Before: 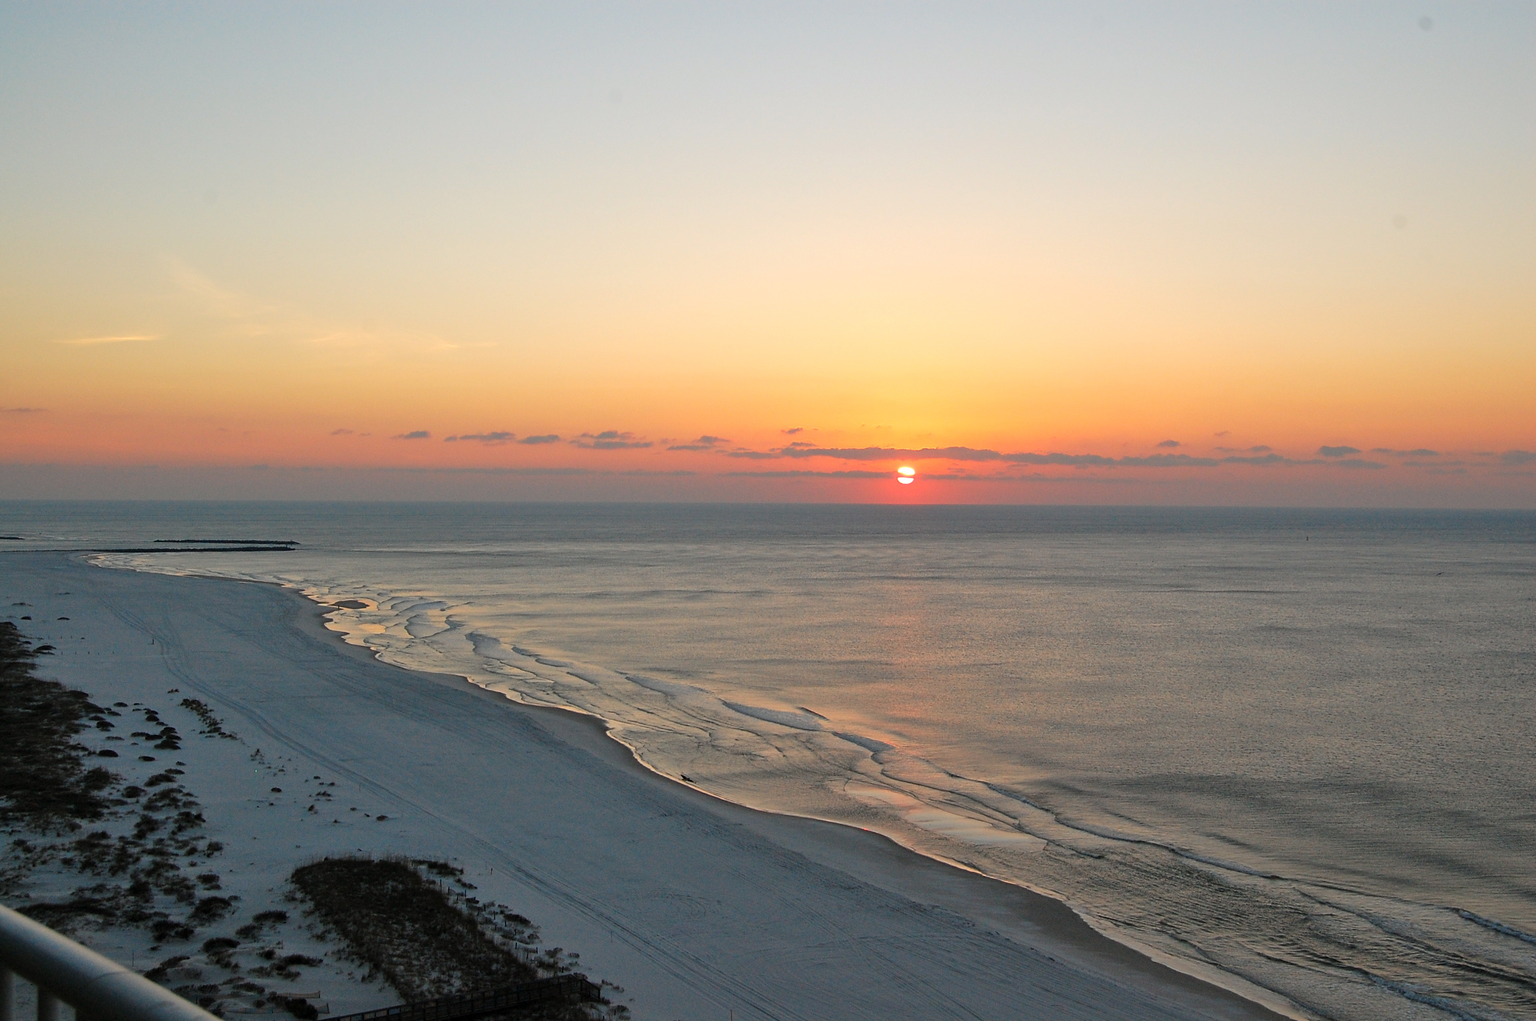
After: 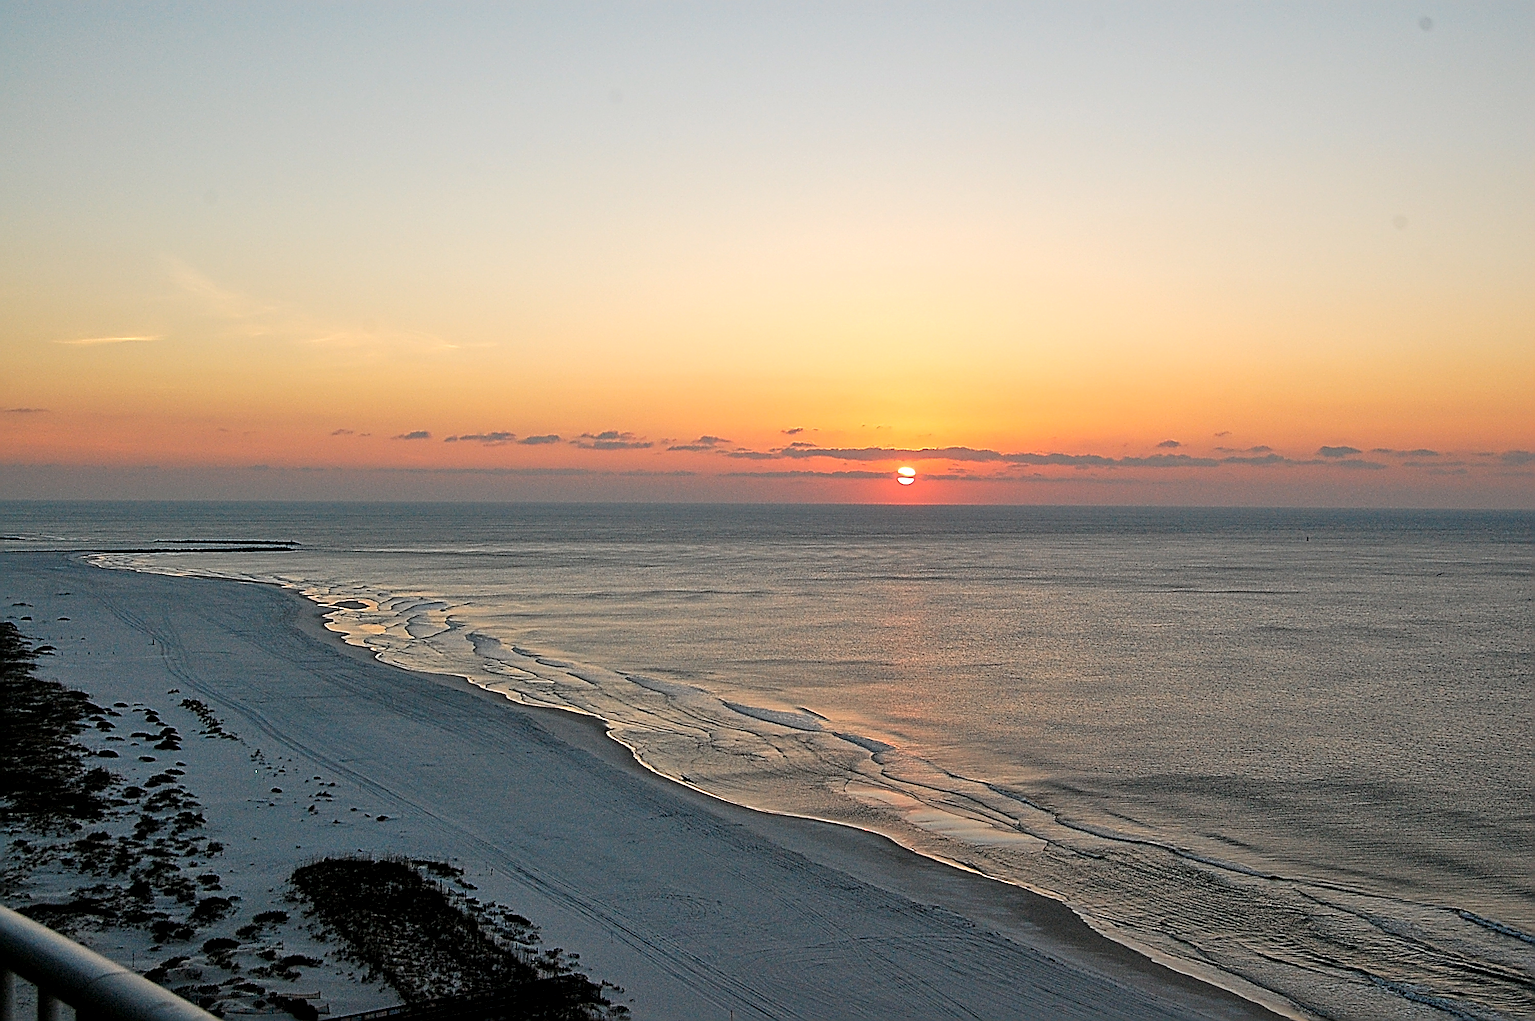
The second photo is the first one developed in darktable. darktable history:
local contrast: on, module defaults
sharpen: radius 3.158, amount 1.731
